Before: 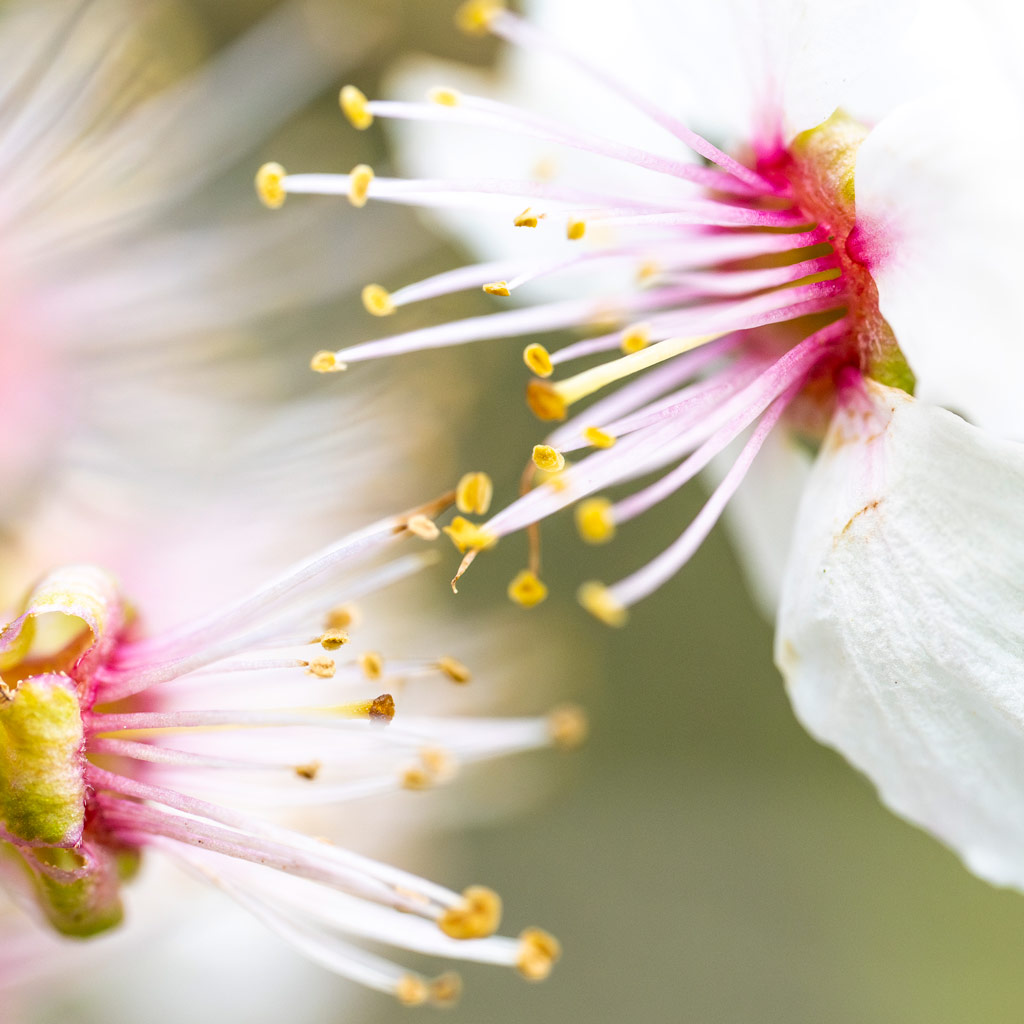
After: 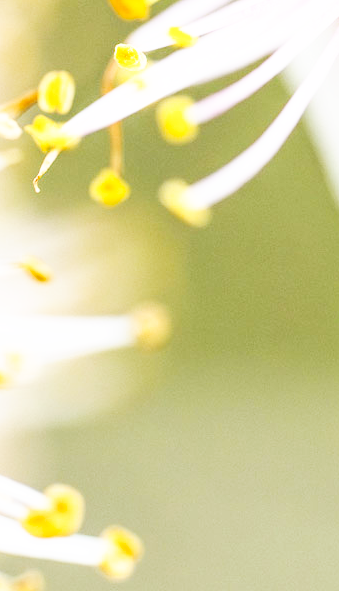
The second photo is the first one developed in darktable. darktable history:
base curve: curves: ch0 [(0, 0) (0.007, 0.004) (0.027, 0.03) (0.046, 0.07) (0.207, 0.54) (0.442, 0.872) (0.673, 0.972) (1, 1)], preserve colors none
crop: left 40.878%, top 39.176%, right 25.993%, bottom 3.081%
